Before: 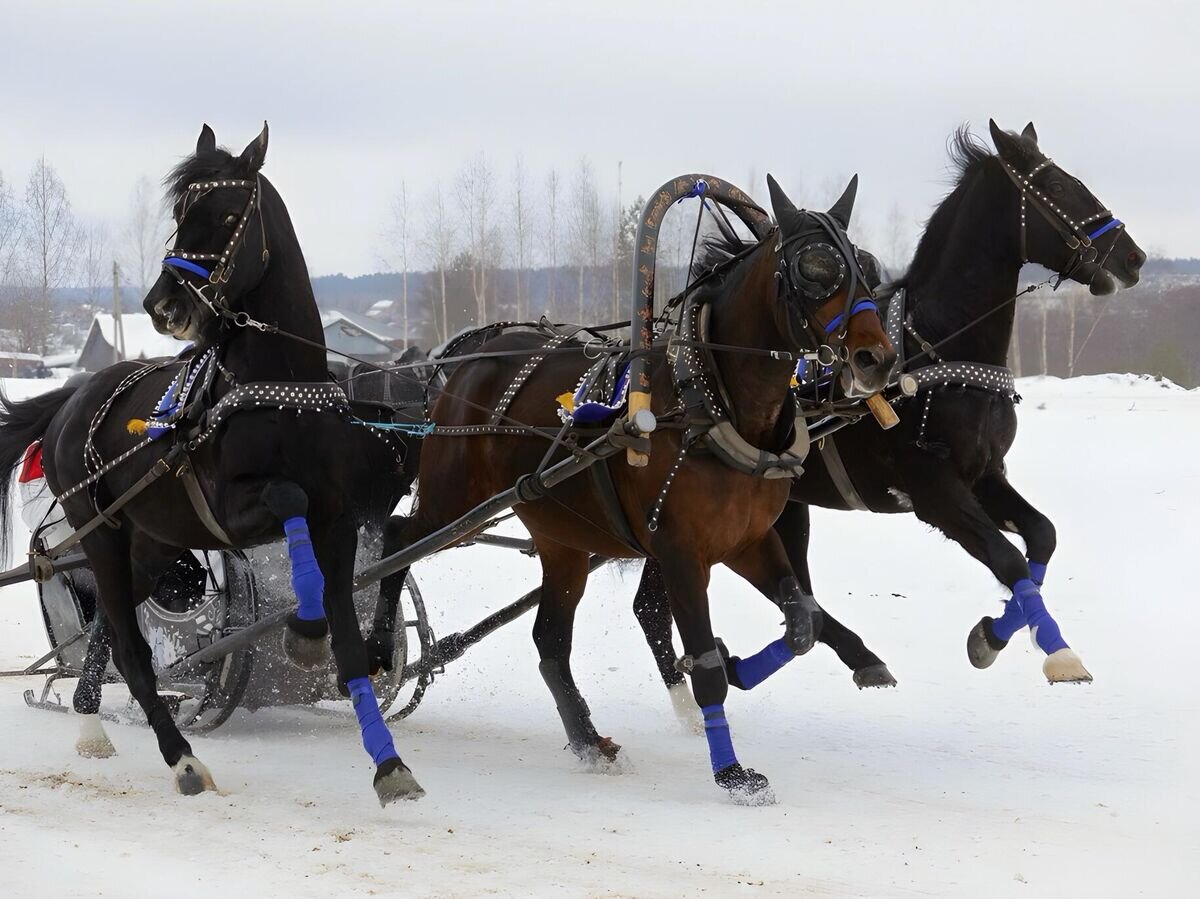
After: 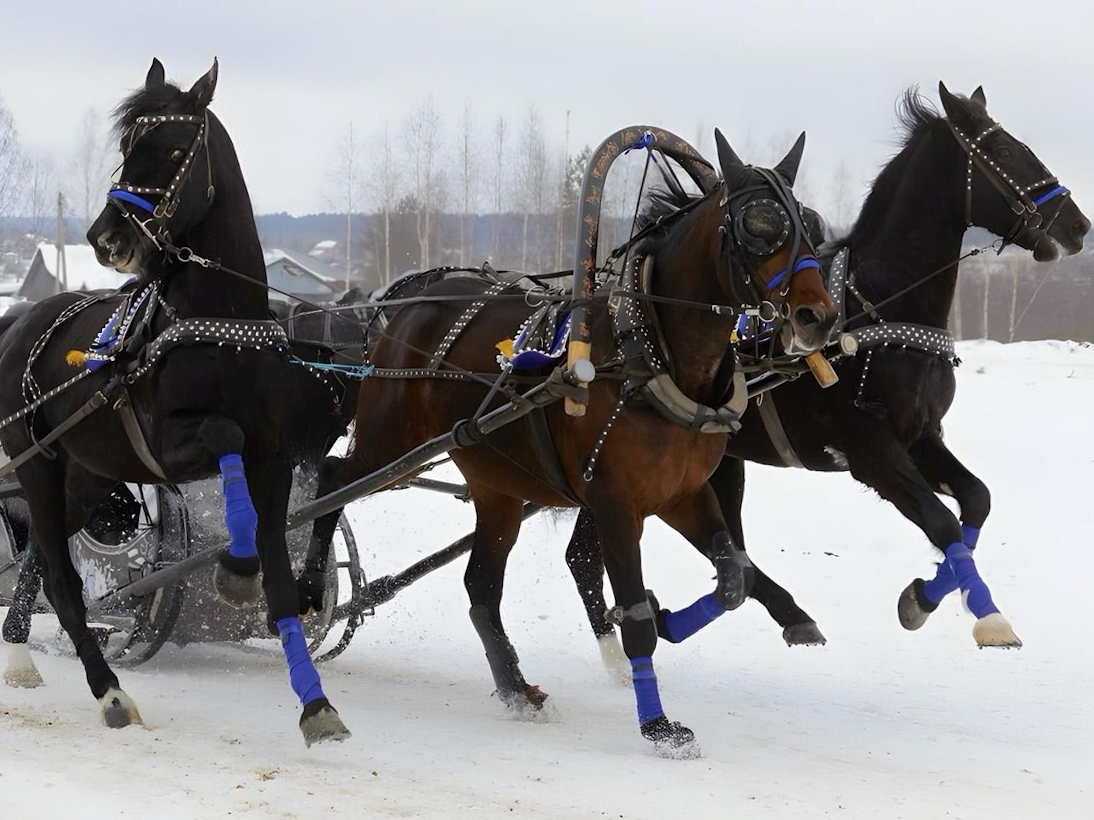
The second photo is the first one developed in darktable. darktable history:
crop and rotate: angle -2.07°, left 3.104%, top 3.793%, right 1.374%, bottom 0.549%
